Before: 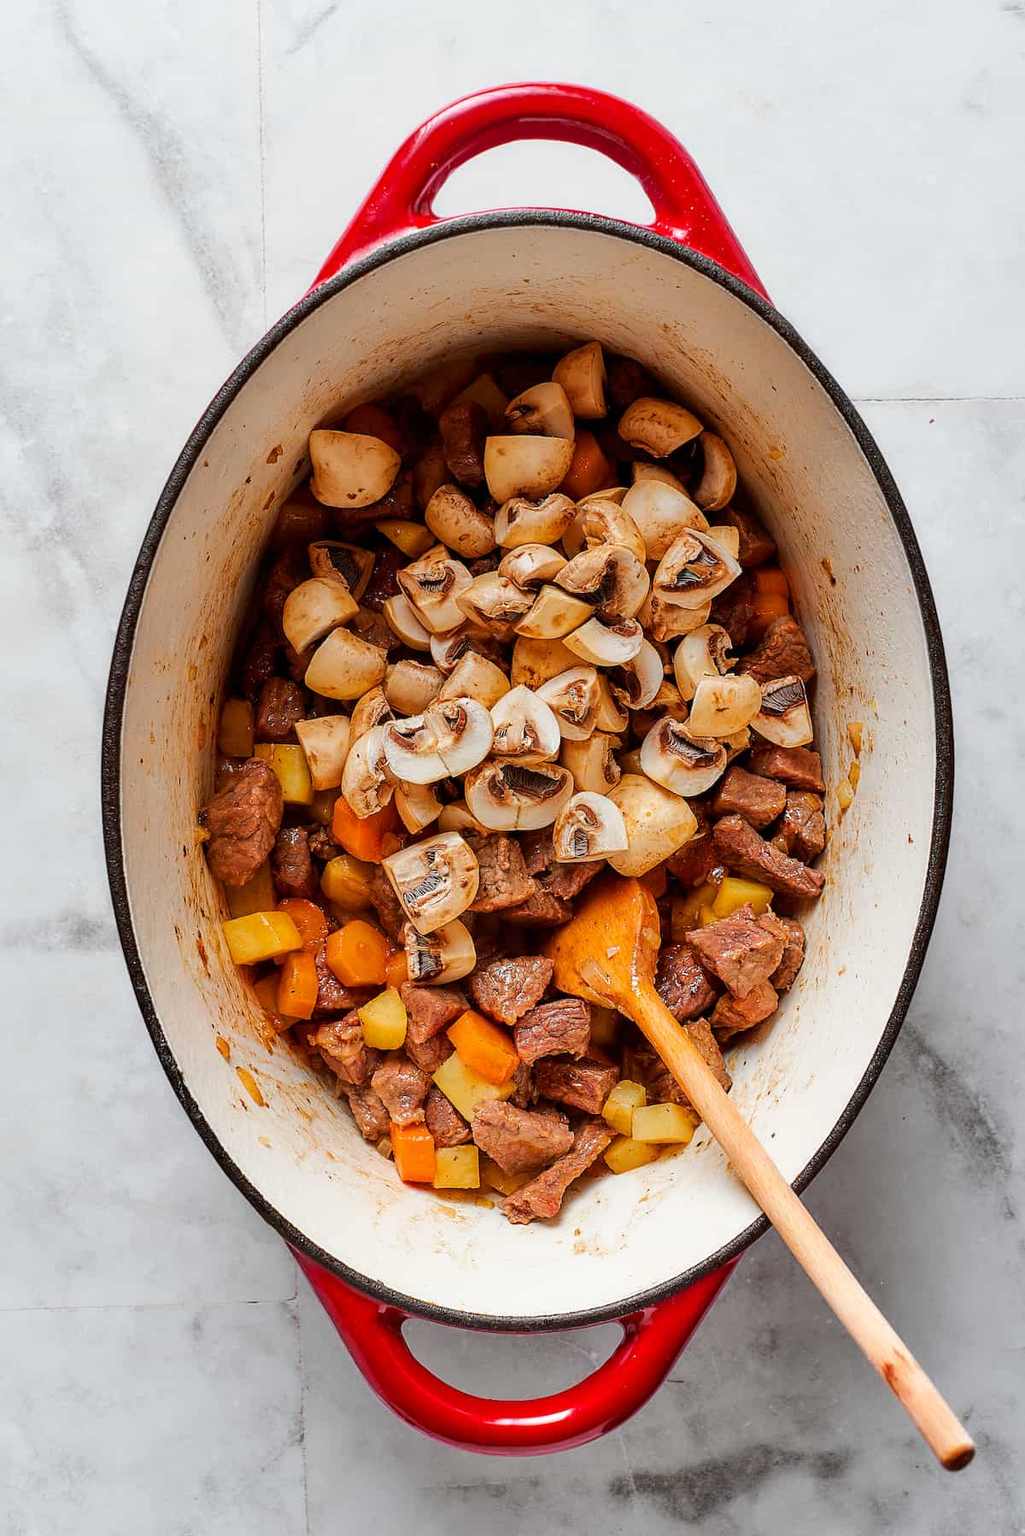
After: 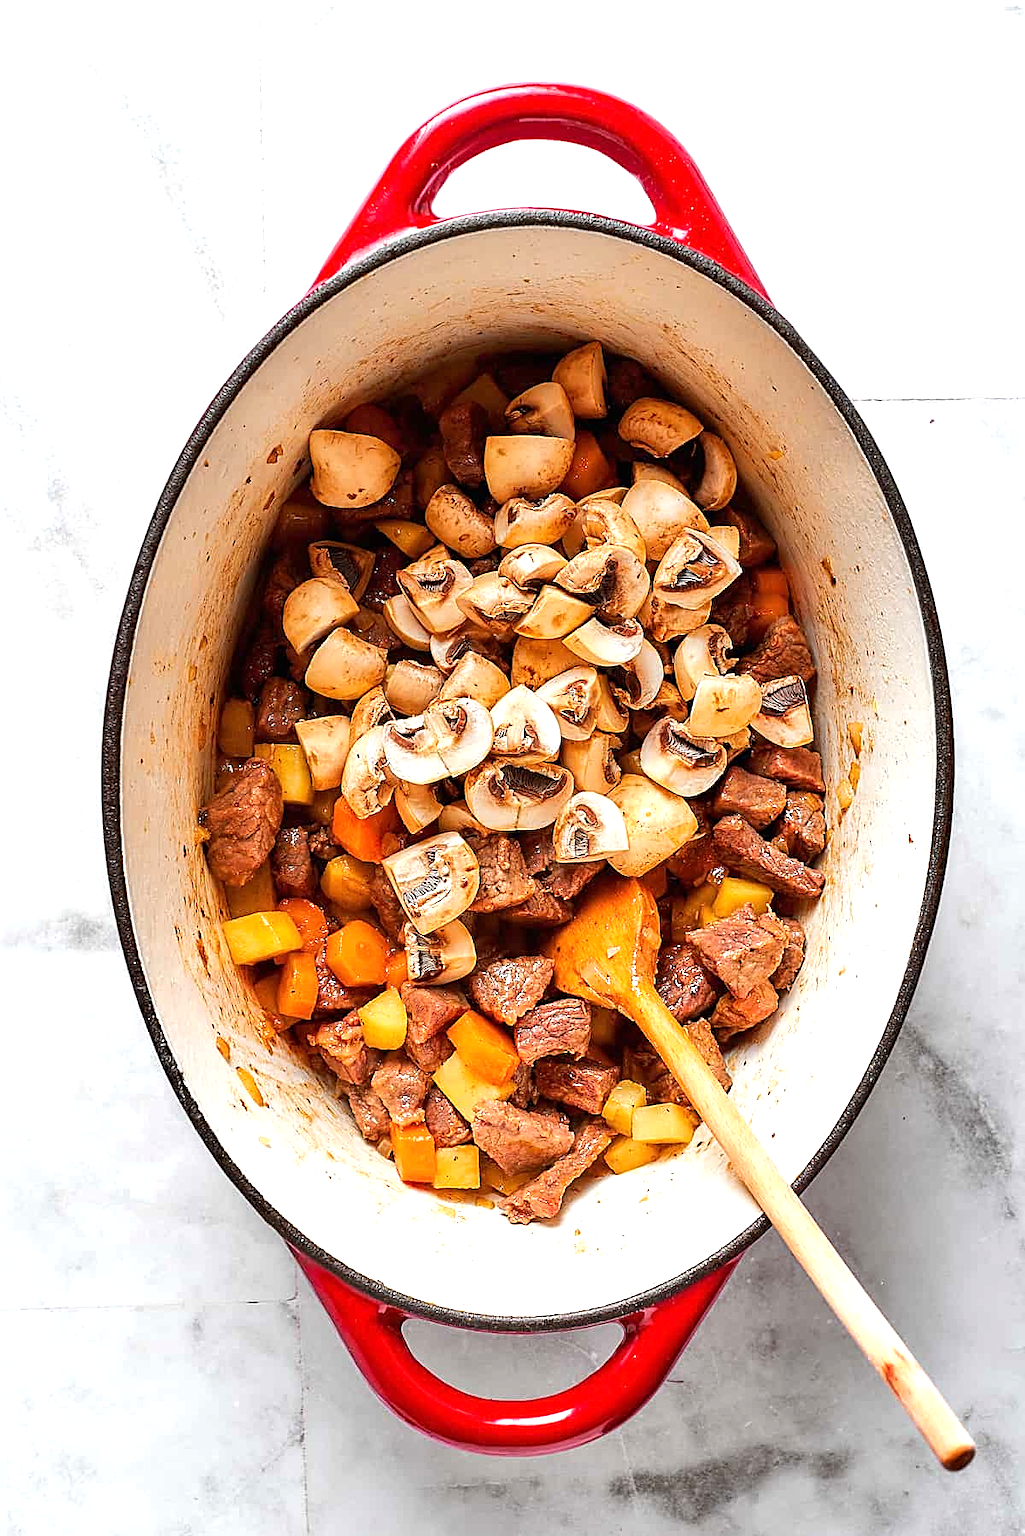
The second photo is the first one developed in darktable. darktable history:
tone equalizer: edges refinement/feathering 500, mask exposure compensation -1.57 EV, preserve details no
sharpen: on, module defaults
exposure: black level correction 0, exposure 0.697 EV, compensate exposure bias true, compensate highlight preservation false
